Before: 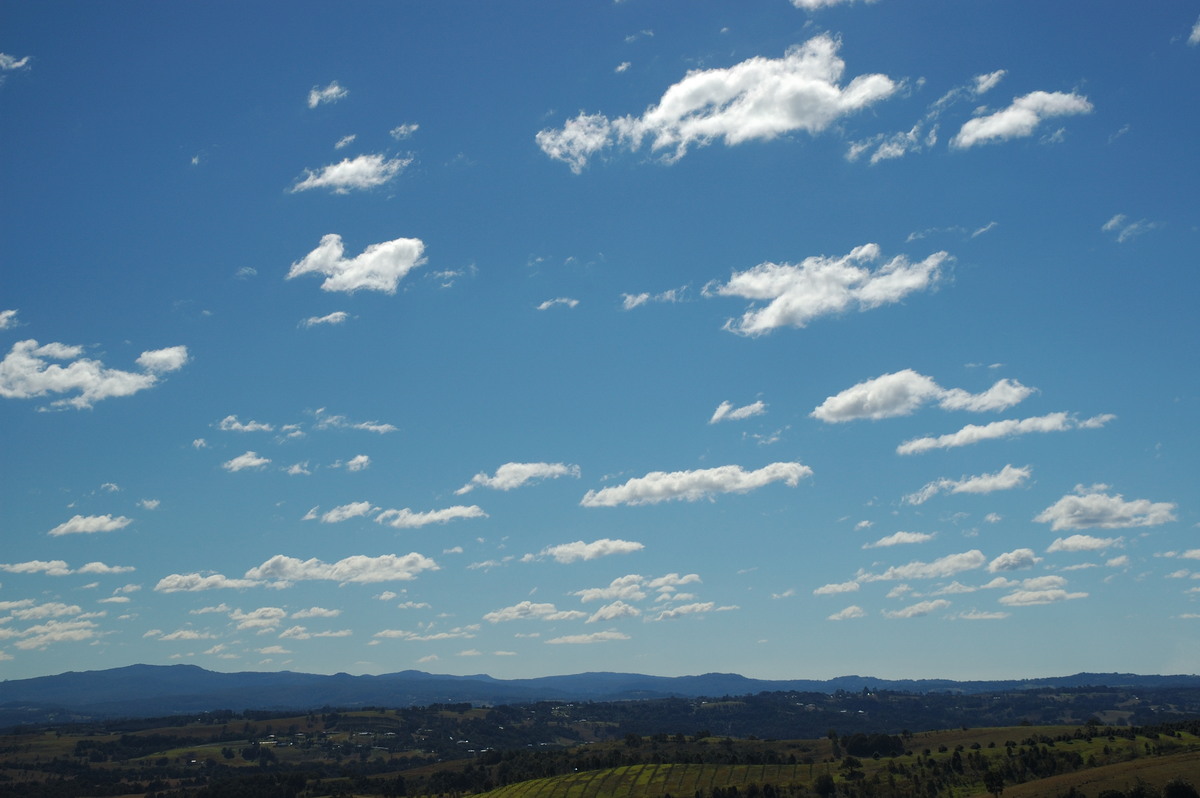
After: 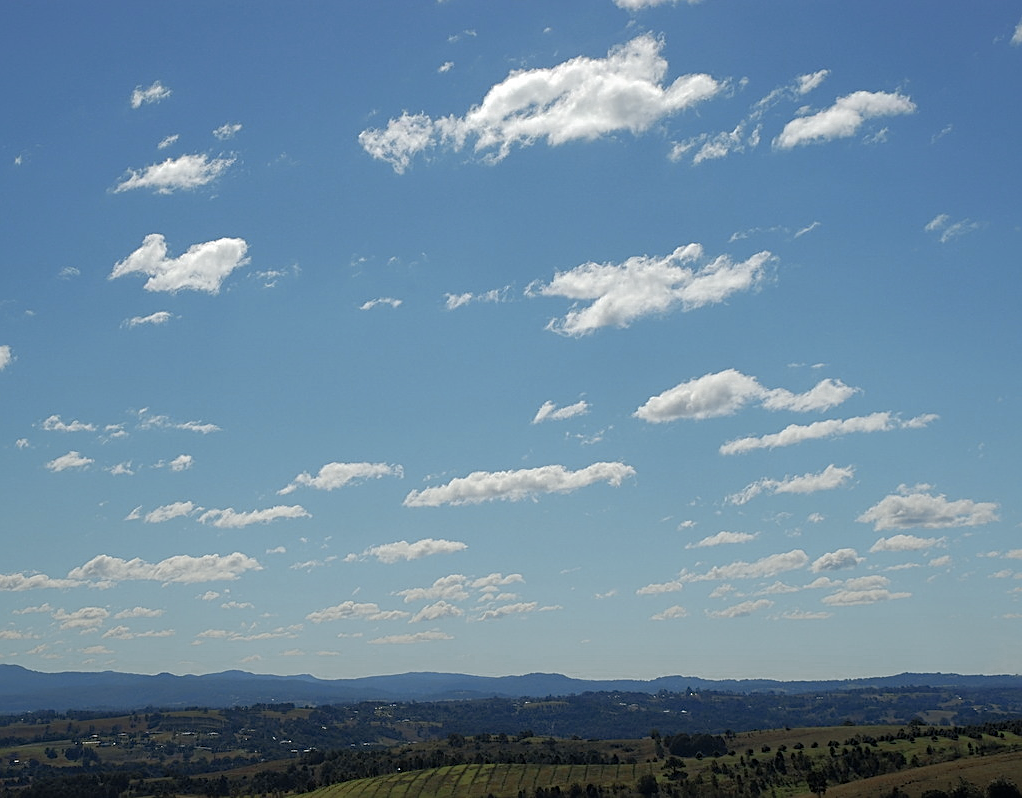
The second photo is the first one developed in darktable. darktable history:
shadows and highlights: on, module defaults
crop and rotate: left 14.769%
color zones: curves: ch0 [(0, 0.5) (0.125, 0.4) (0.25, 0.5) (0.375, 0.4) (0.5, 0.4) (0.625, 0.6) (0.75, 0.6) (0.875, 0.5)]; ch1 [(0, 0.35) (0.125, 0.45) (0.25, 0.35) (0.375, 0.35) (0.5, 0.35) (0.625, 0.35) (0.75, 0.45) (0.875, 0.35)]; ch2 [(0, 0.6) (0.125, 0.5) (0.25, 0.5) (0.375, 0.6) (0.5, 0.6) (0.625, 0.5) (0.75, 0.5) (0.875, 0.5)]
sharpen: on, module defaults
